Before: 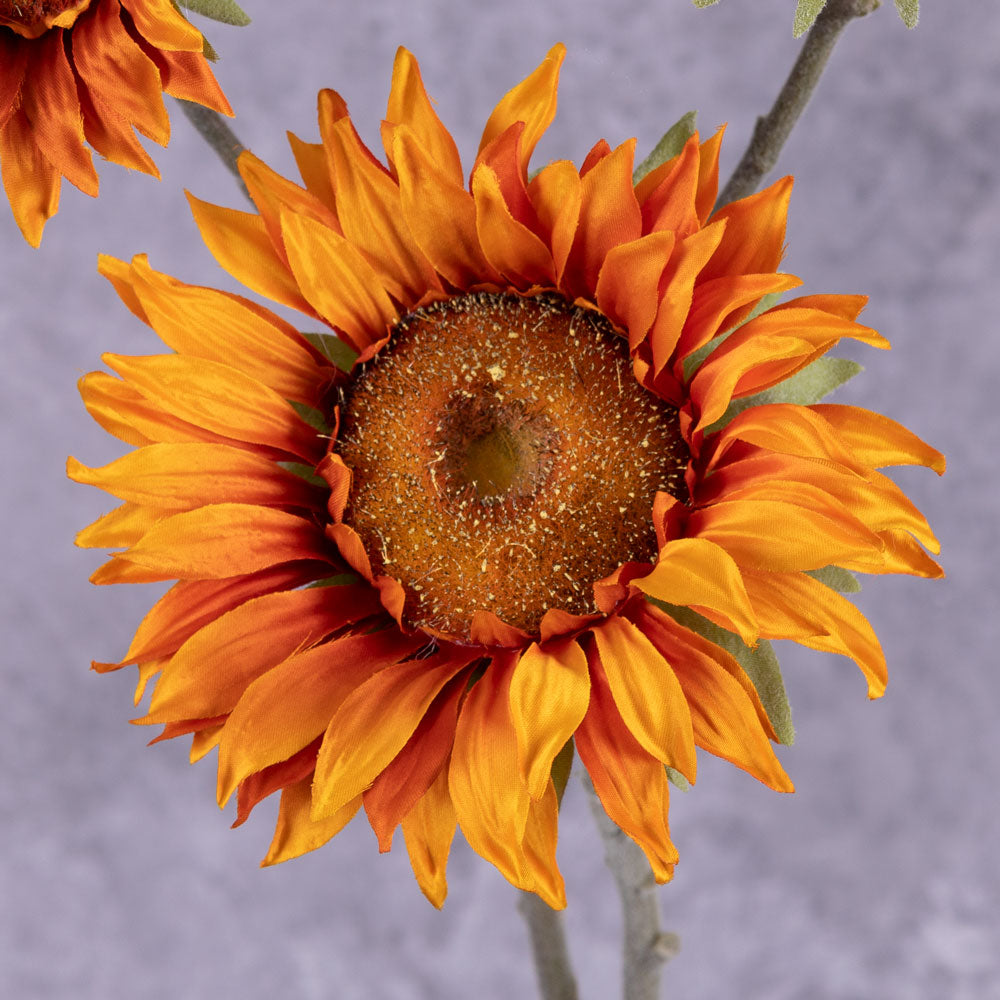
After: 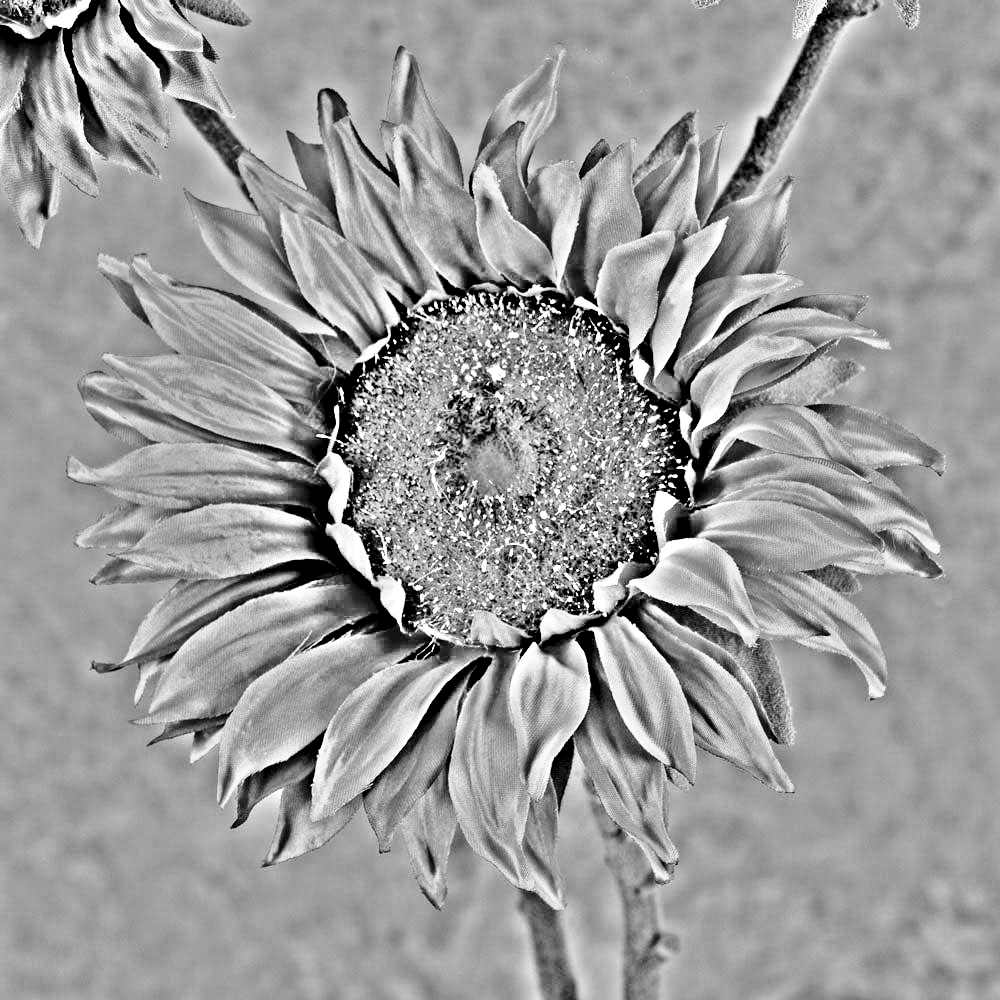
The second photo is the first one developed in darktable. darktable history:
highpass: on, module defaults
exposure: black level correction 0.025, exposure 0.182 EV, compensate highlight preservation false
monochrome: on, module defaults
base curve: curves: ch0 [(0, 0) (0.028, 0.03) (0.121, 0.232) (0.46, 0.748) (0.859, 0.968) (1, 1)], preserve colors none
